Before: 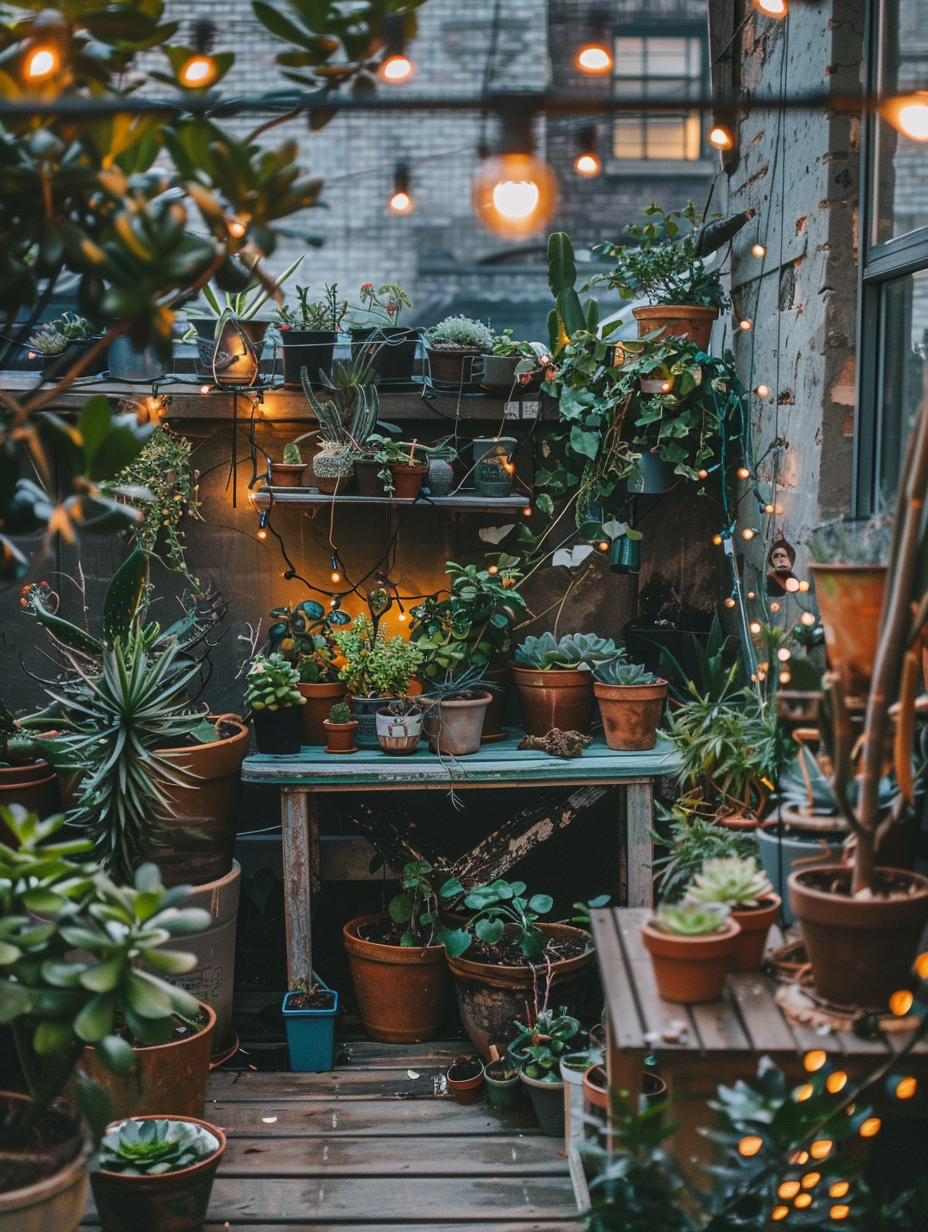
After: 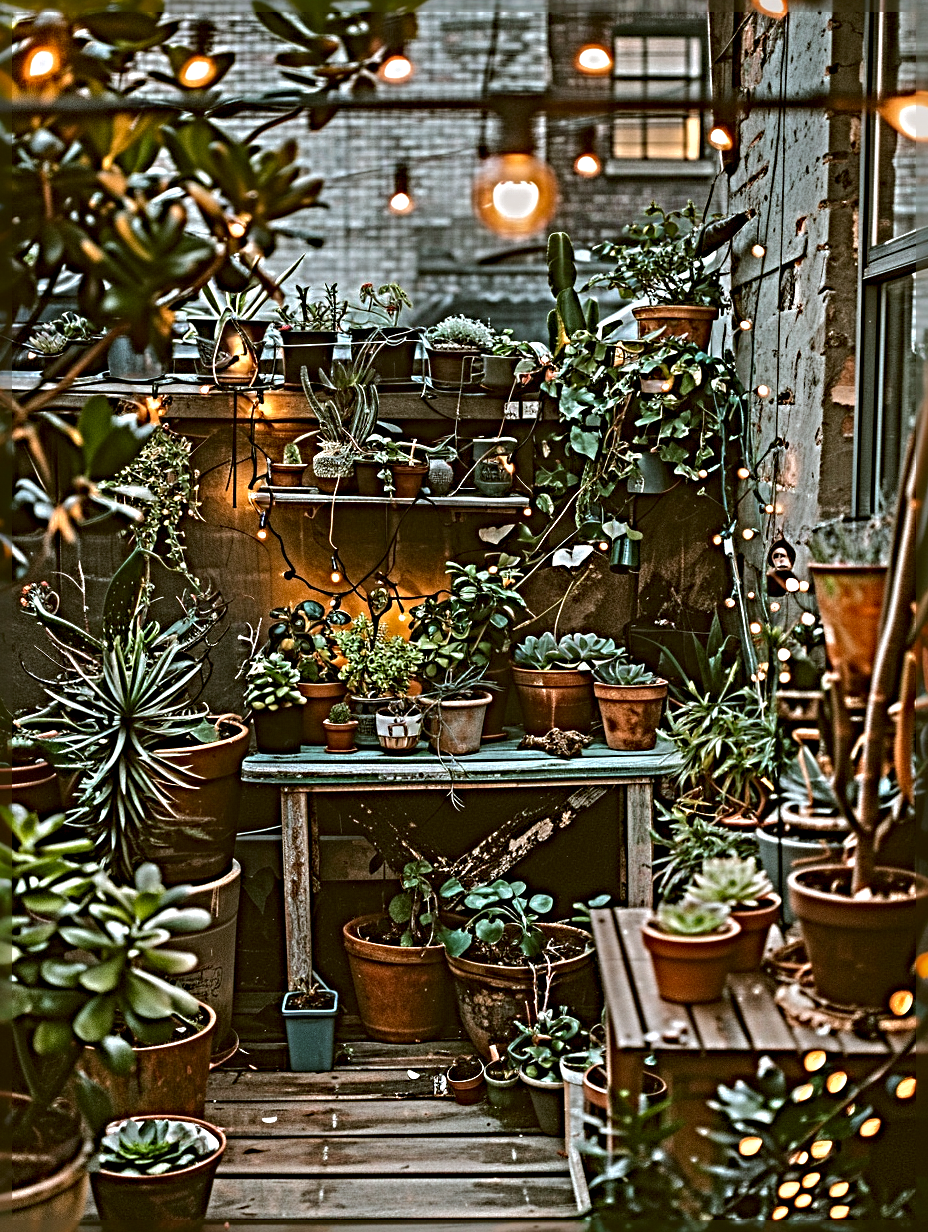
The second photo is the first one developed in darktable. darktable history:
color correction: highlights a* -0.482, highlights b* 0.161, shadows a* 4.66, shadows b* 20.72
shadows and highlights: shadows 10, white point adjustment 1, highlights -40
sharpen: radius 6.3, amount 1.8, threshold 0
